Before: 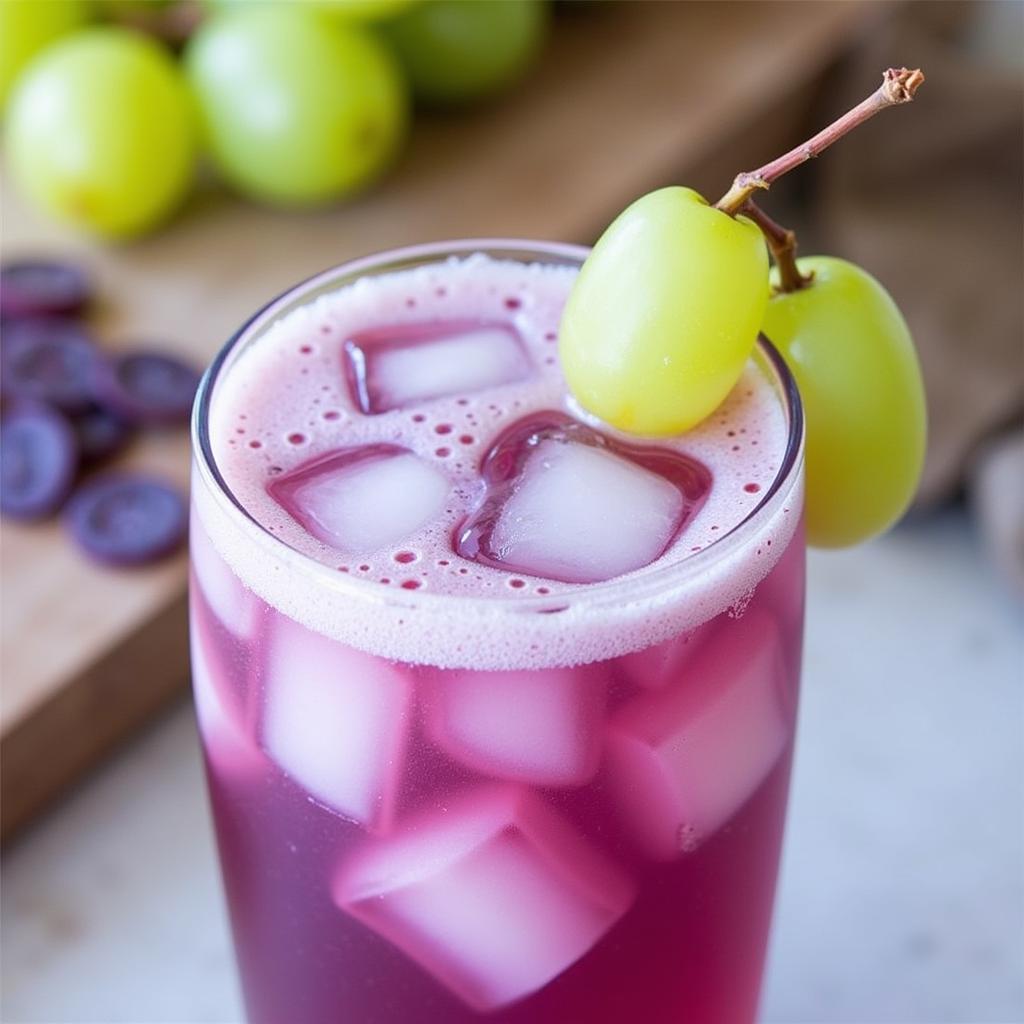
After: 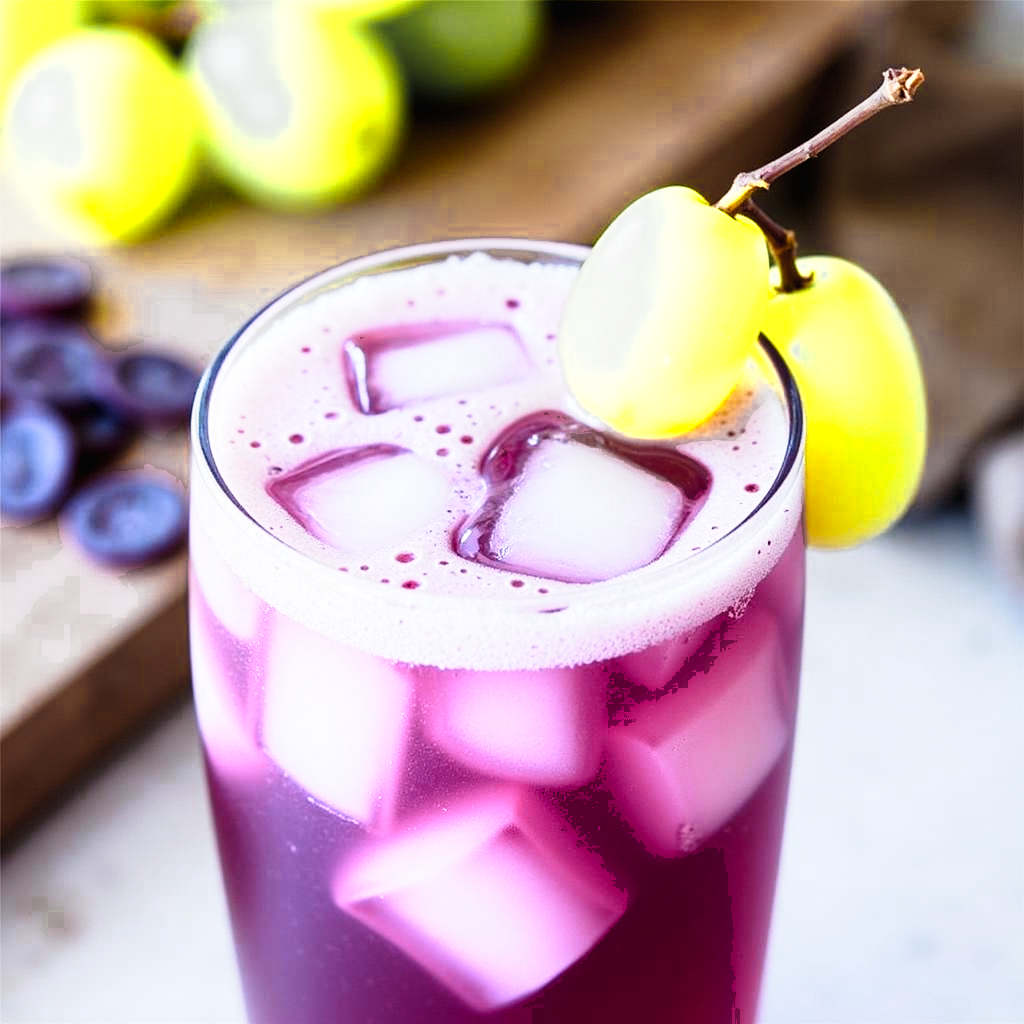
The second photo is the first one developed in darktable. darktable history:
tone curve: curves: ch0 [(0.016, 0.011) (0.094, 0.016) (0.469, 0.508) (0.721, 0.862) (1, 1)], preserve colors none
color zones: curves: ch0 [(0.004, 0.306) (0.107, 0.448) (0.252, 0.656) (0.41, 0.398) (0.595, 0.515) (0.768, 0.628)]; ch1 [(0.07, 0.323) (0.151, 0.452) (0.252, 0.608) (0.346, 0.221) (0.463, 0.189) (0.61, 0.368) (0.735, 0.395) (0.921, 0.412)]; ch2 [(0, 0.476) (0.132, 0.512) (0.243, 0.512) (0.397, 0.48) (0.522, 0.376) (0.634, 0.536) (0.761, 0.46)]
